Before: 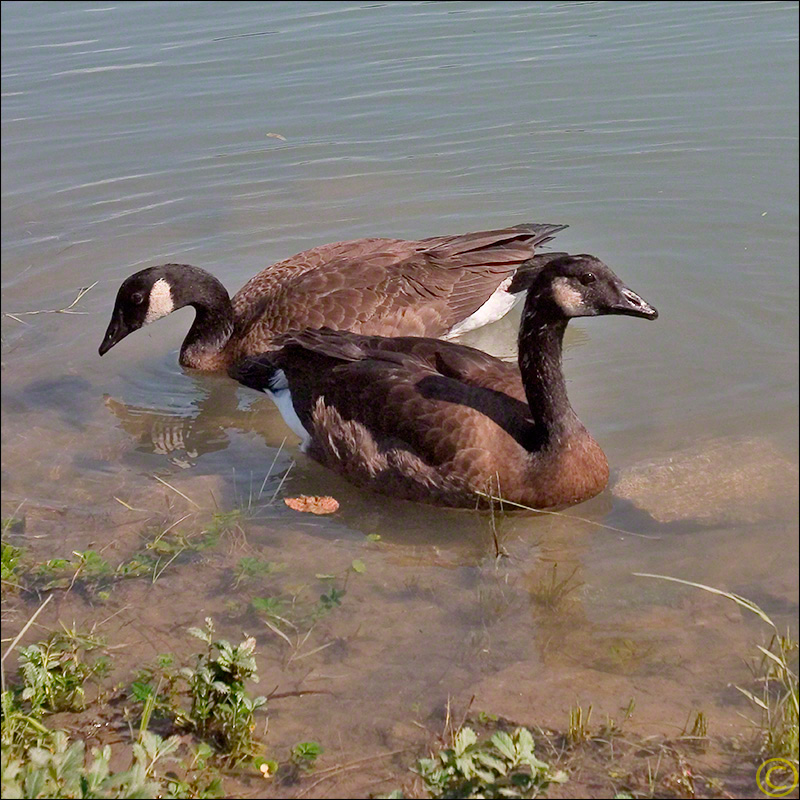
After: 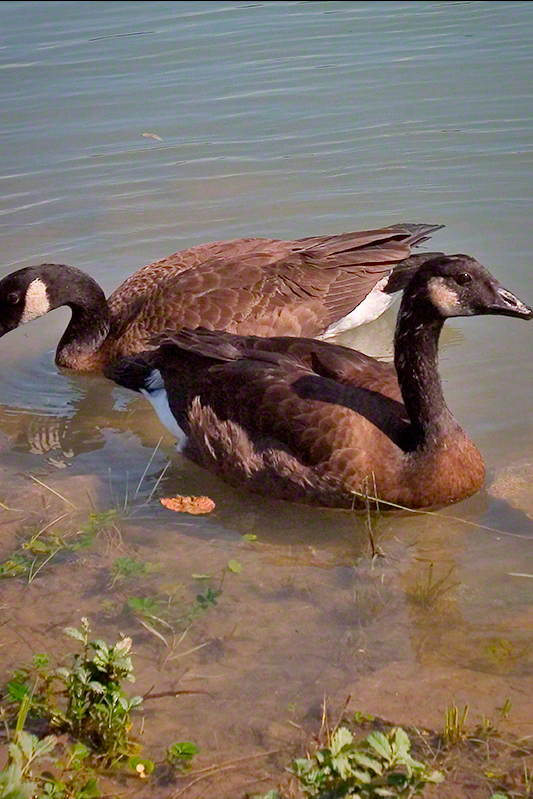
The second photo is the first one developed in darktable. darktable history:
tone equalizer: edges refinement/feathering 500, mask exposure compensation -1.57 EV, preserve details no
crop and rotate: left 15.558%, right 17.797%
vignetting: brightness -0.231, saturation 0.148, automatic ratio true
color balance rgb: perceptual saturation grading › global saturation 19.99%, global vibrance 20%
contrast brightness saturation: contrast 0.054
